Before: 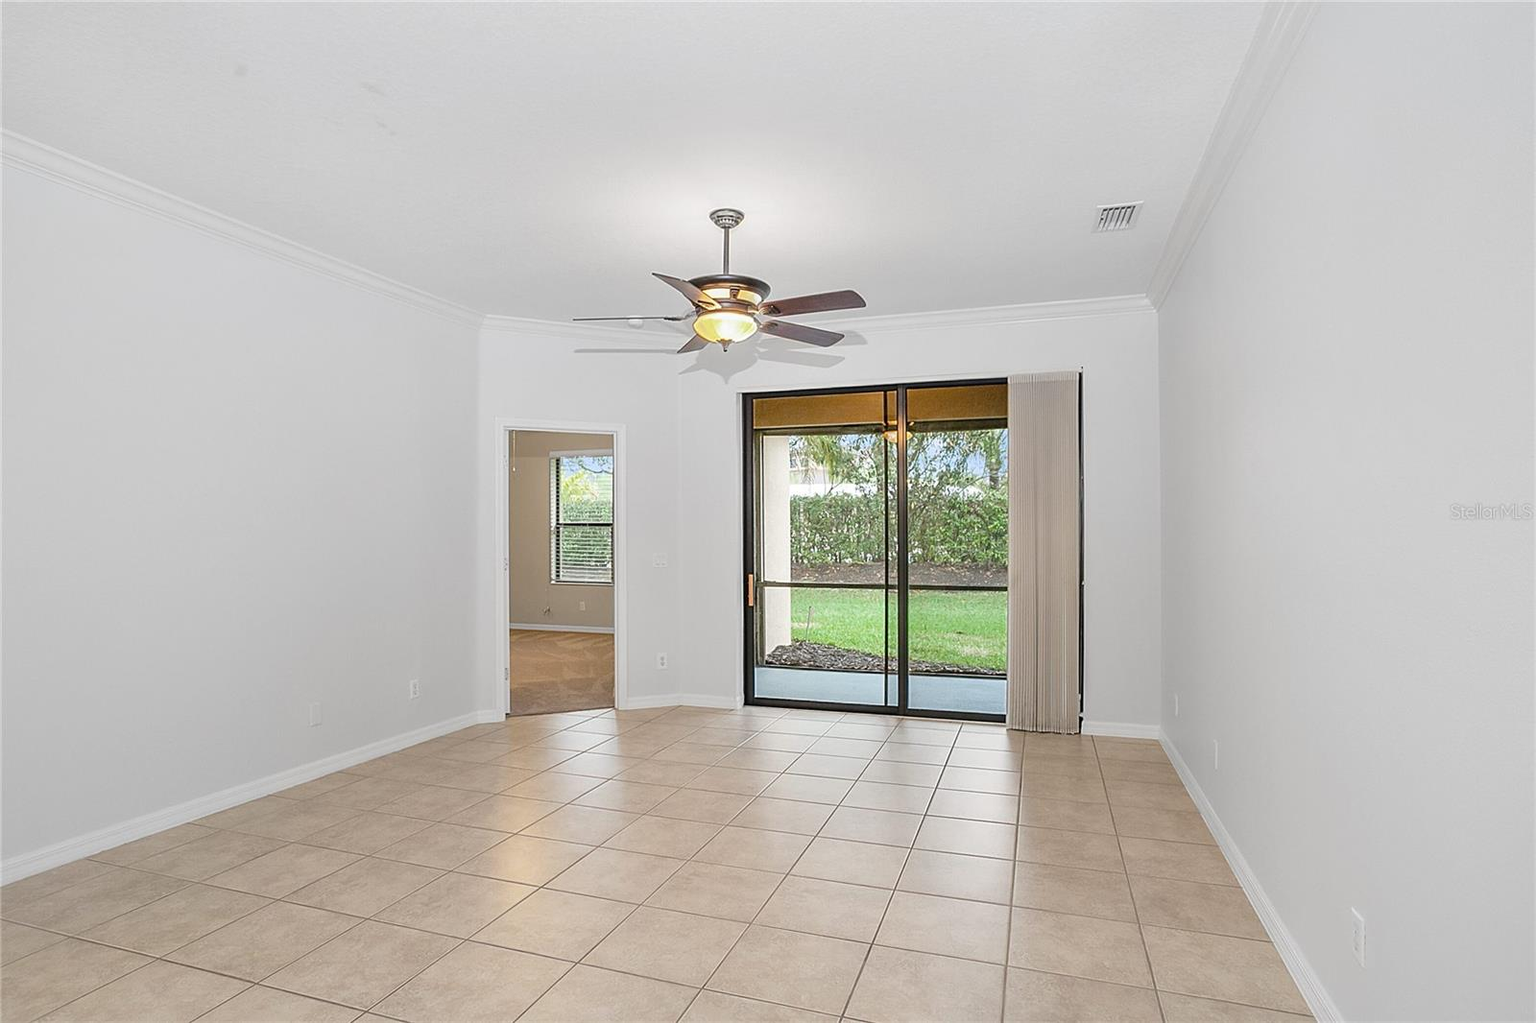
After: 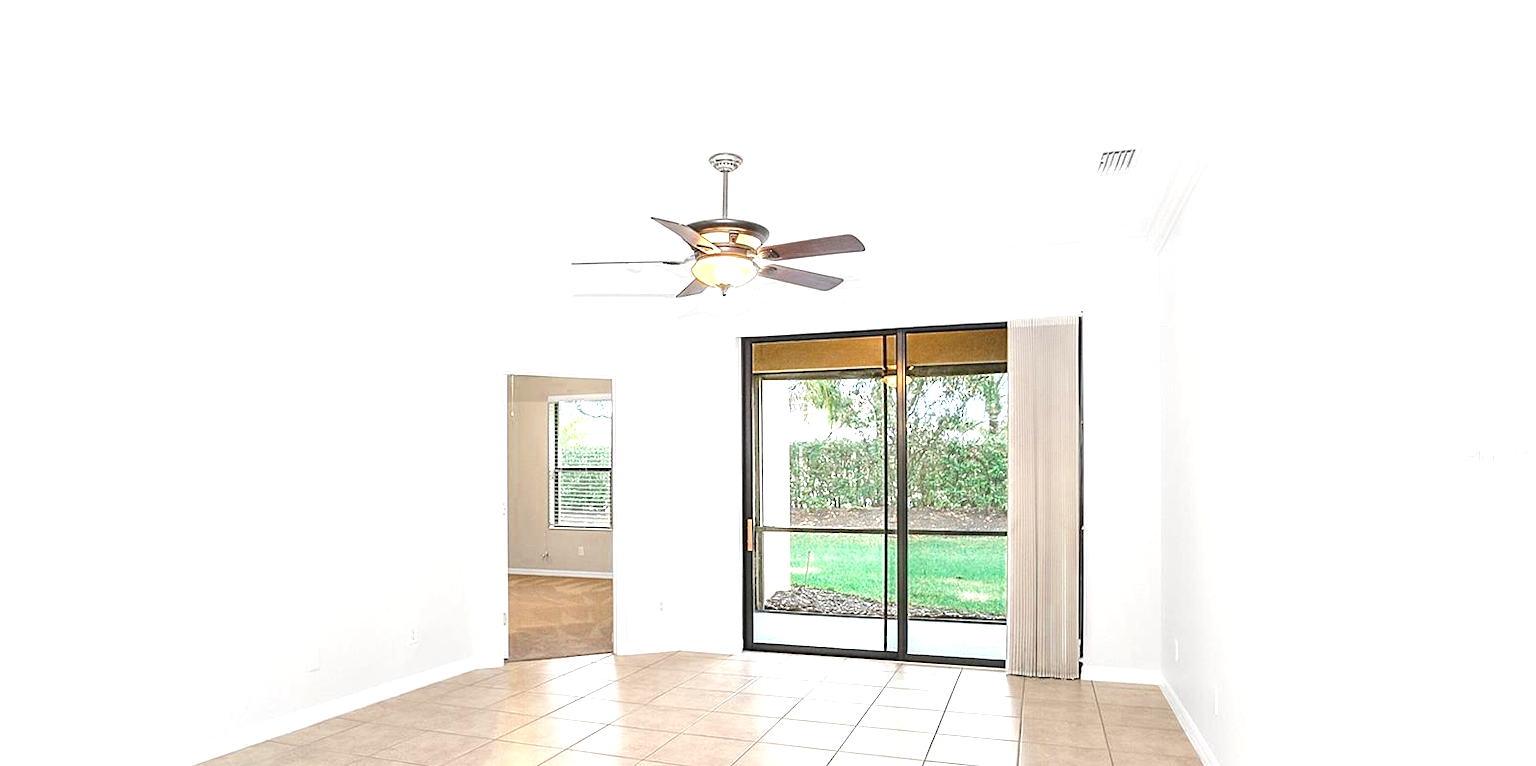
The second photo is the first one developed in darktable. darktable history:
crop: left 0.245%, top 5.537%, bottom 19.778%
exposure: black level correction 0, exposure 1.097 EV, compensate highlight preservation false
color zones: curves: ch0 [(0, 0.5) (0.125, 0.4) (0.25, 0.5) (0.375, 0.4) (0.5, 0.4) (0.625, 0.6) (0.75, 0.6) (0.875, 0.5)]; ch1 [(0, 0.4) (0.125, 0.5) (0.25, 0.4) (0.375, 0.4) (0.5, 0.4) (0.625, 0.4) (0.75, 0.5) (0.875, 0.4)]; ch2 [(0, 0.6) (0.125, 0.5) (0.25, 0.5) (0.375, 0.6) (0.5, 0.6) (0.625, 0.5) (0.75, 0.5) (0.875, 0.5)]
